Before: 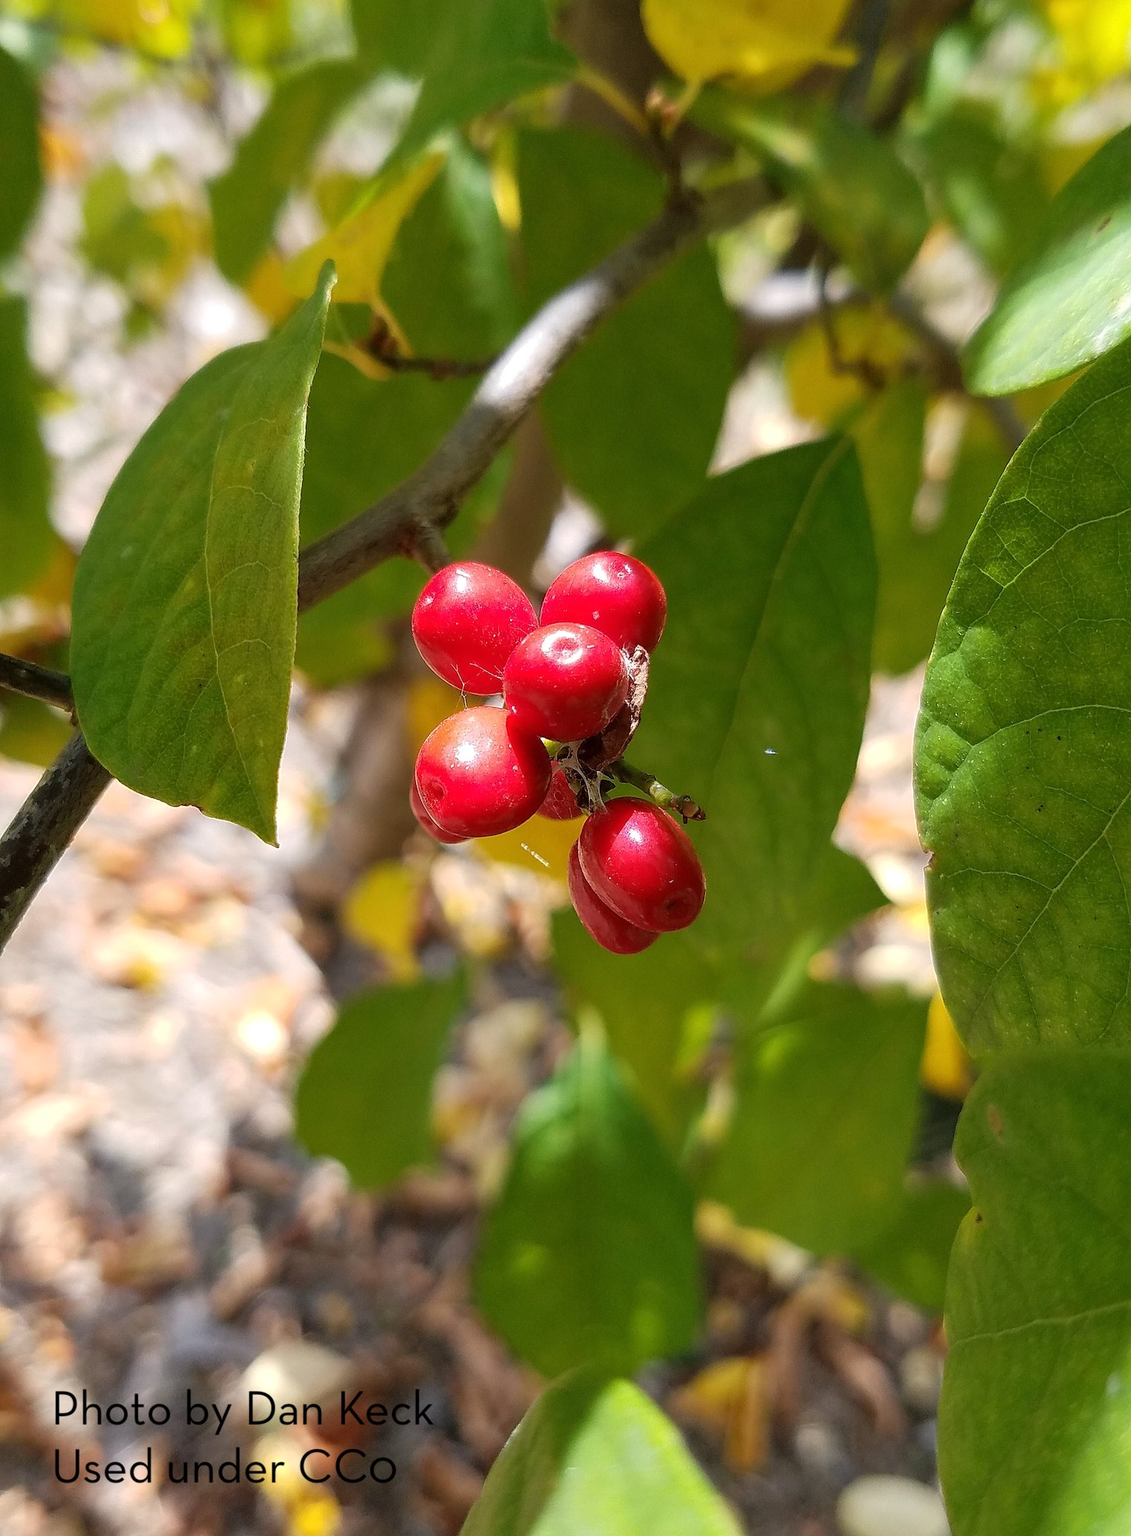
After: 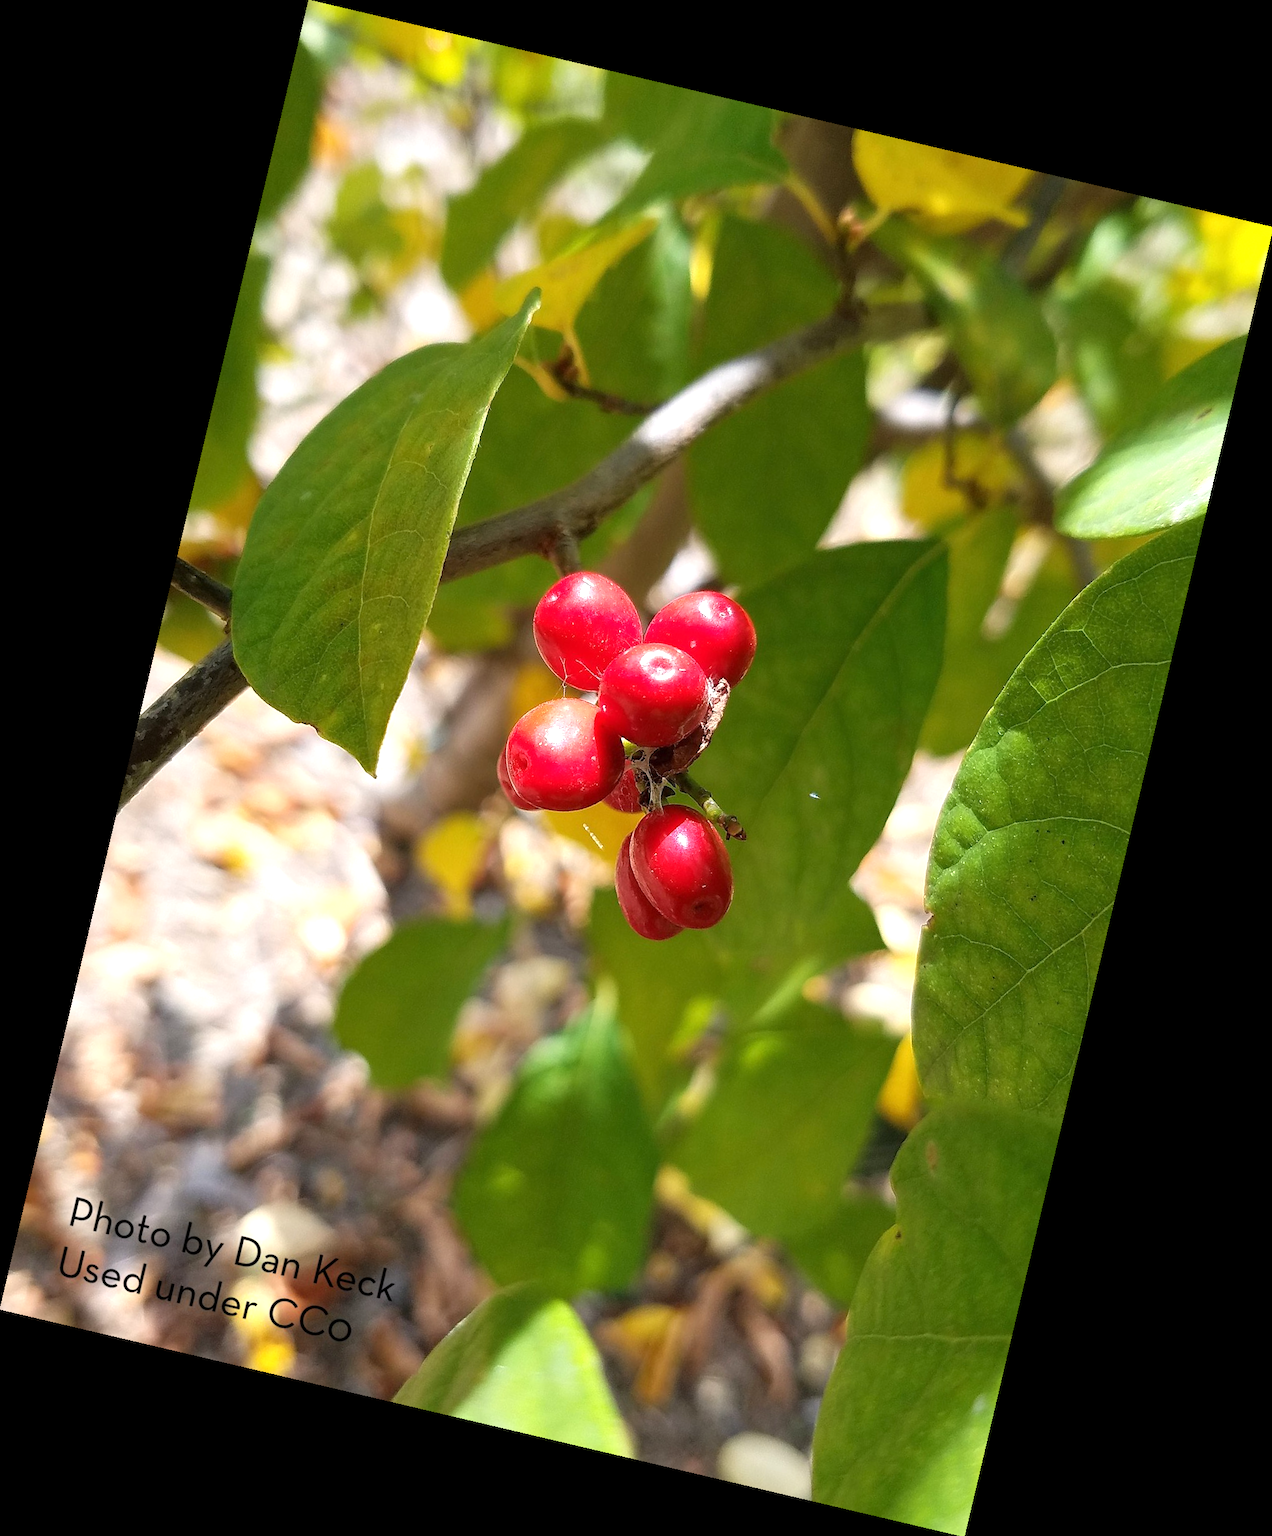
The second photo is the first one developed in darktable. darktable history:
exposure: exposure 0.4 EV, compensate highlight preservation false
rotate and perspective: rotation 13.27°, automatic cropping off
